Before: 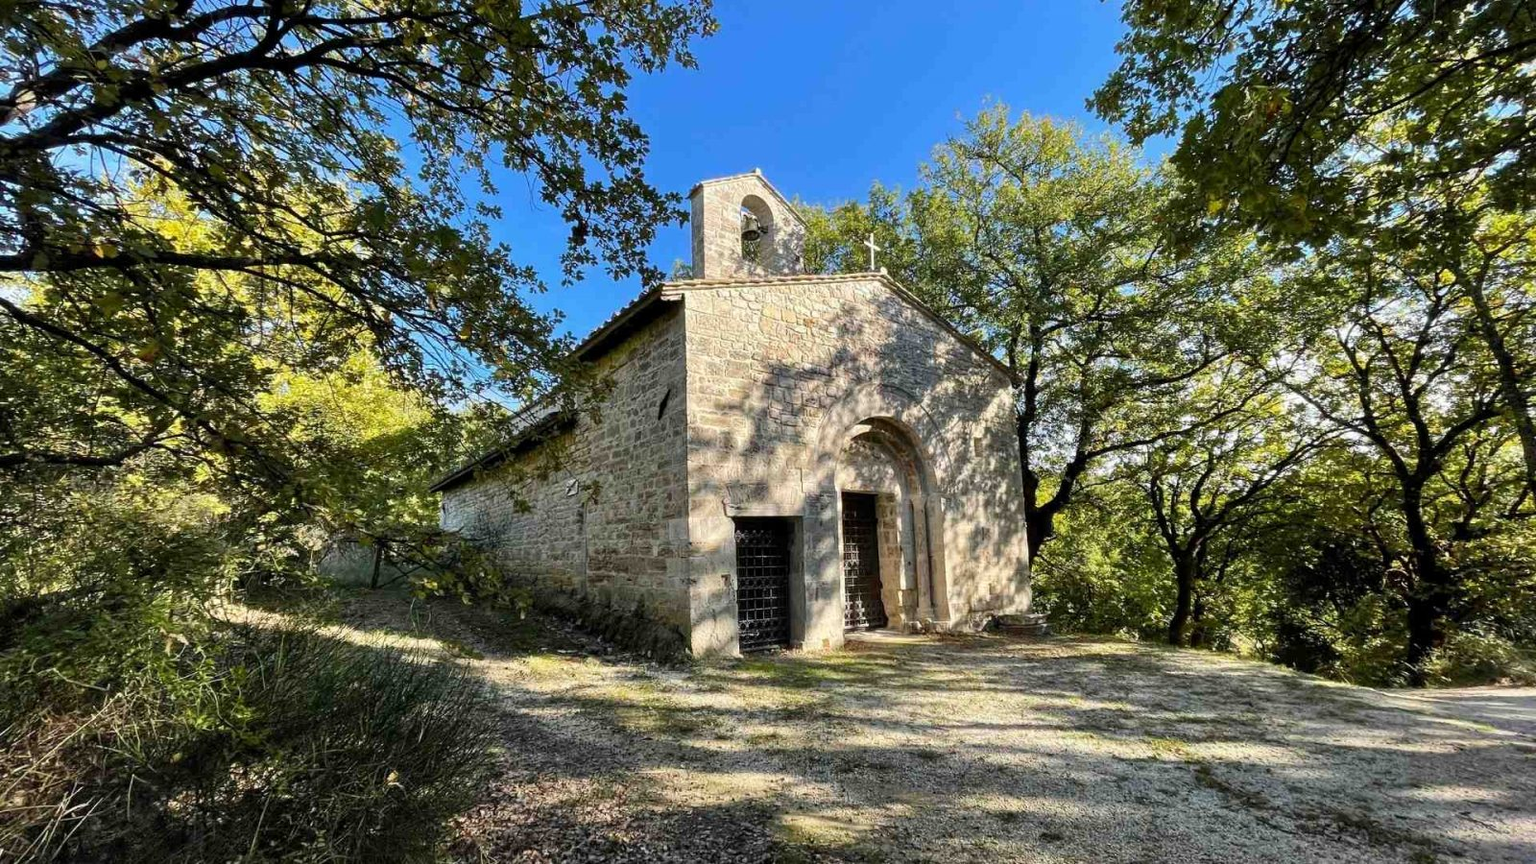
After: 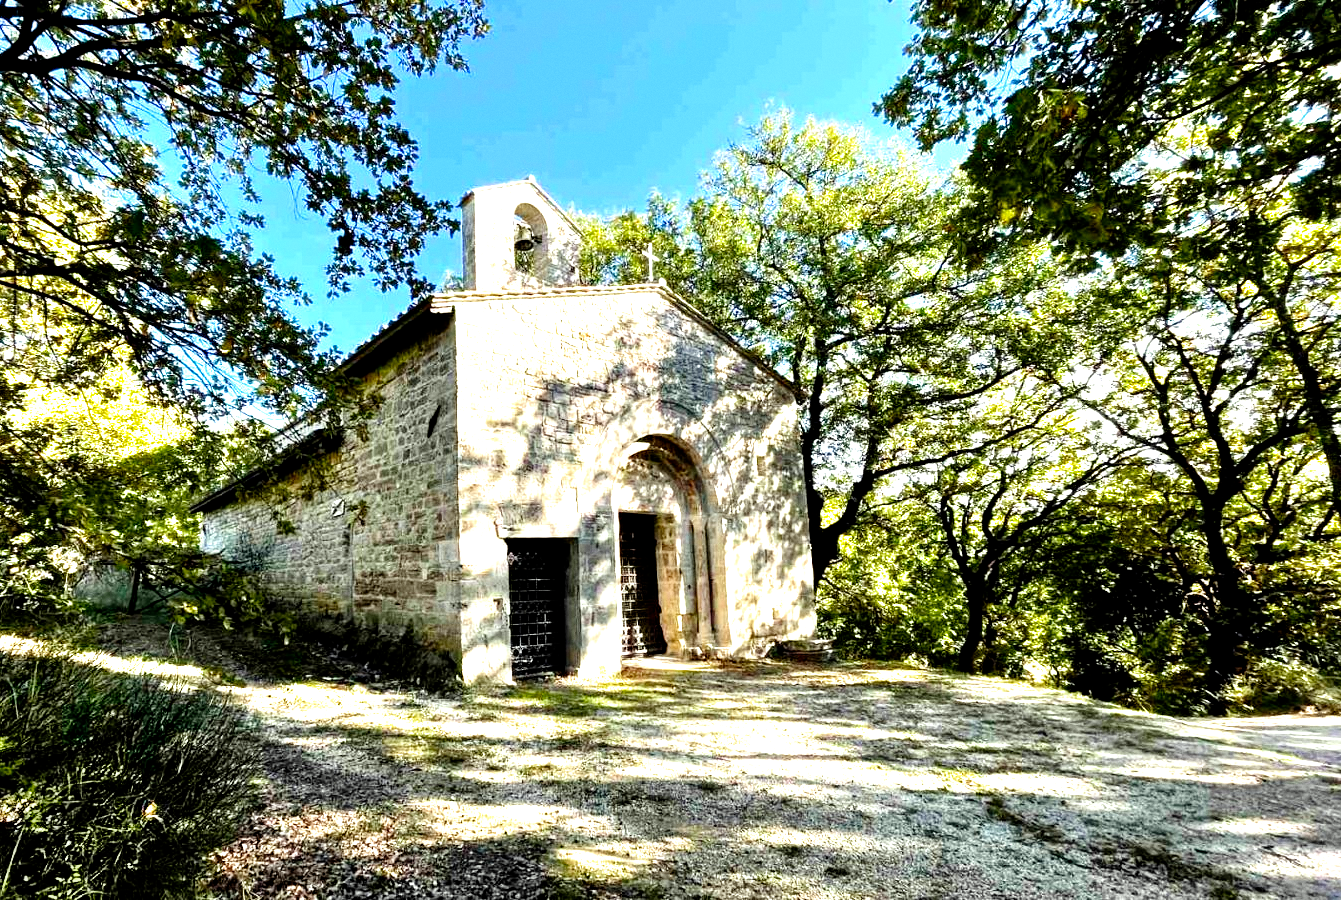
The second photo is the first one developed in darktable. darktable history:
color correction: highlights a* -2.68, highlights b* 2.57
crop: left 16.145%
exposure: exposure 0.766 EV, compensate highlight preservation false
shadows and highlights: radius 44.78, white point adjustment 6.64, compress 79.65%, highlights color adjustment 78.42%, soften with gaussian
filmic rgb: black relative exposure -5.5 EV, white relative exposure 2.5 EV, threshold 3 EV, target black luminance 0%, hardness 4.51, latitude 67.35%, contrast 1.453, shadows ↔ highlights balance -3.52%, preserve chrominance no, color science v4 (2020), contrast in shadows soft, enable highlight reconstruction true
grain: coarseness 0.09 ISO, strength 10%
